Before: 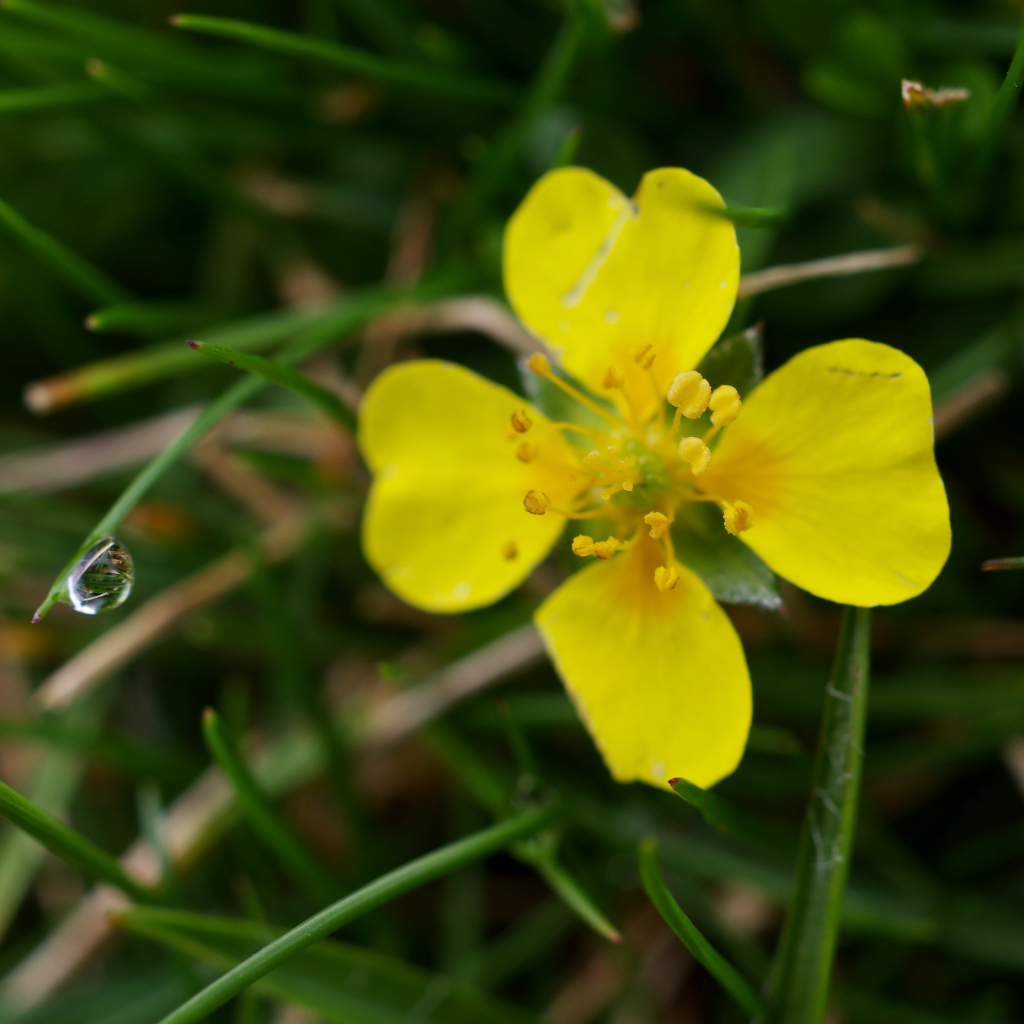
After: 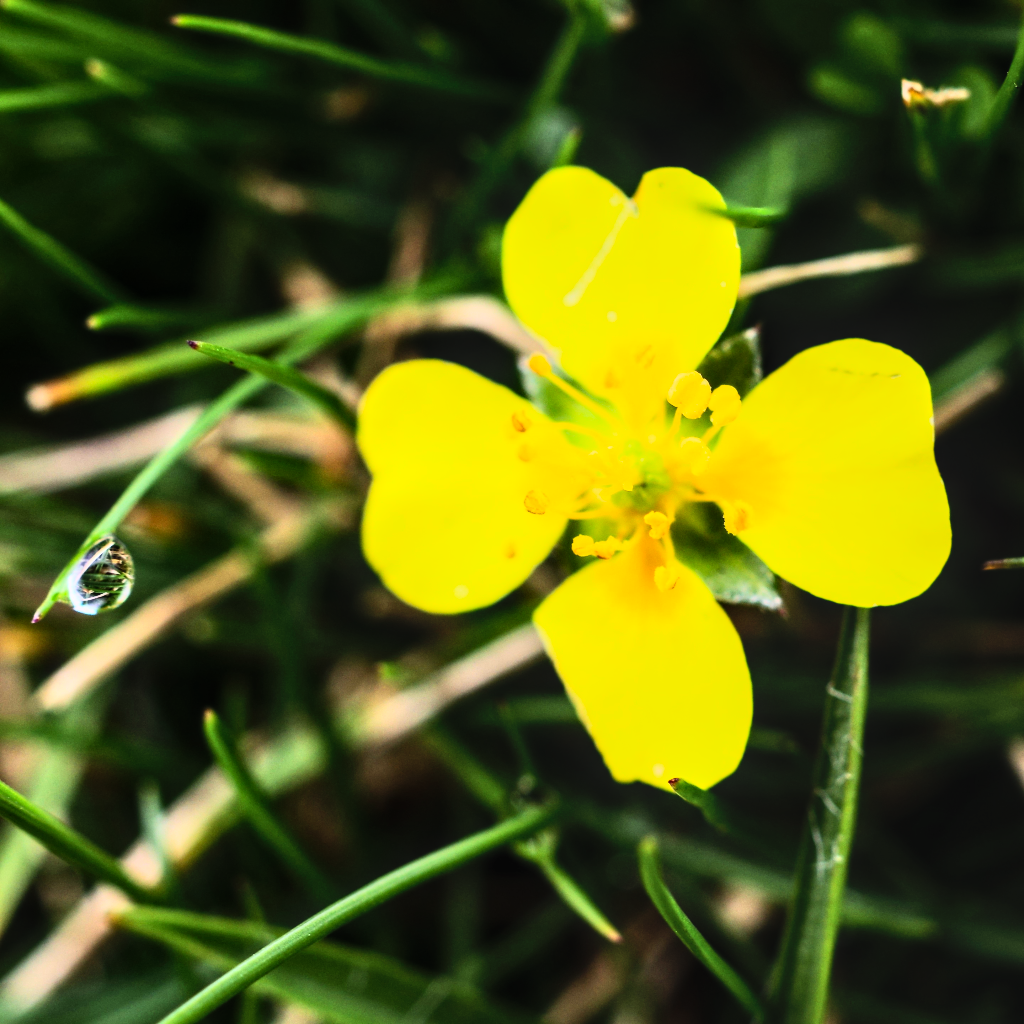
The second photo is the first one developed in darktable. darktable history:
local contrast: on, module defaults
contrast brightness saturation: contrast 0.2, brightness 0.15, saturation 0.14
rgb curve: curves: ch0 [(0, 0) (0.21, 0.15) (0.24, 0.21) (0.5, 0.75) (0.75, 0.96) (0.89, 0.99) (1, 1)]; ch1 [(0, 0.02) (0.21, 0.13) (0.25, 0.2) (0.5, 0.67) (0.75, 0.9) (0.89, 0.97) (1, 1)]; ch2 [(0, 0.02) (0.21, 0.13) (0.25, 0.2) (0.5, 0.67) (0.75, 0.9) (0.89, 0.97) (1, 1)], compensate middle gray true
